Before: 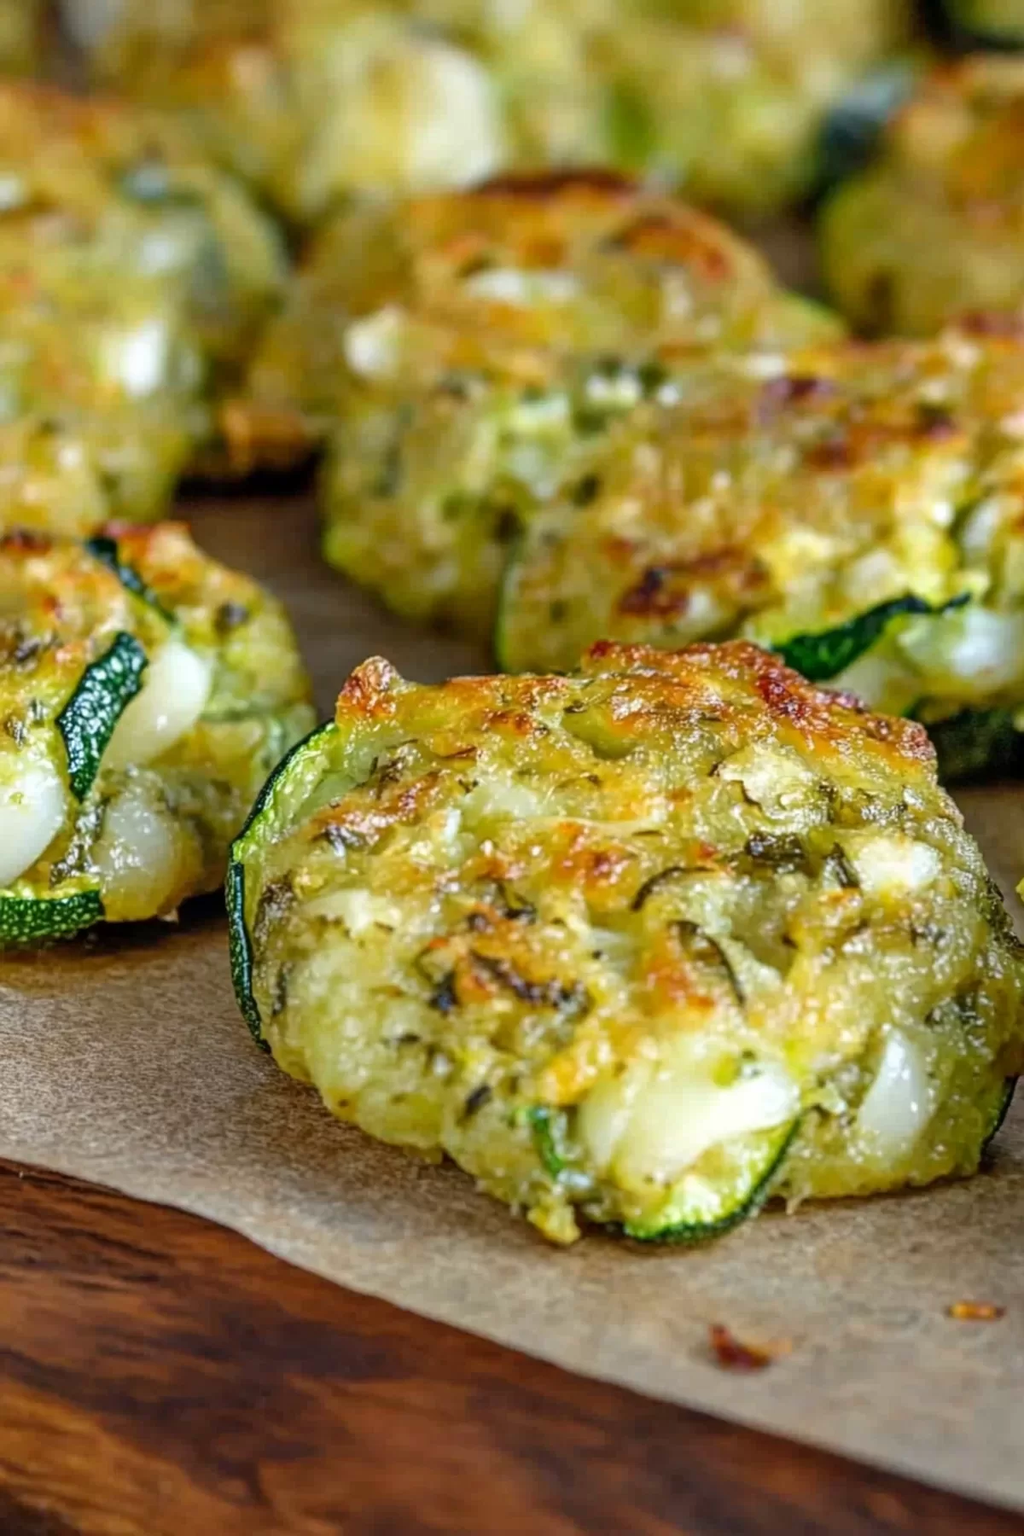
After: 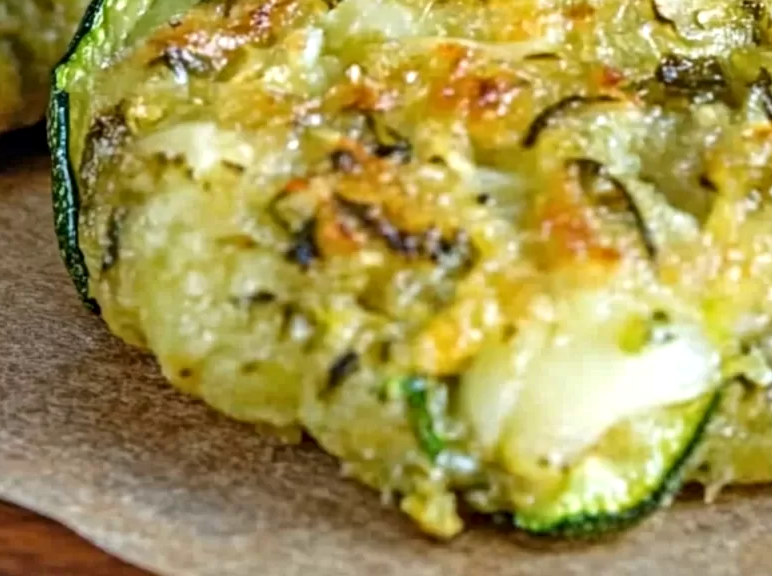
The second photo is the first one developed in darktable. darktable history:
crop: left 18.091%, top 51.13%, right 17.525%, bottom 16.85%
shadows and highlights: shadows -10, white point adjustment 1.5, highlights 10
contrast equalizer: y [[0.5, 0.5, 0.544, 0.569, 0.5, 0.5], [0.5 ×6], [0.5 ×6], [0 ×6], [0 ×6]]
